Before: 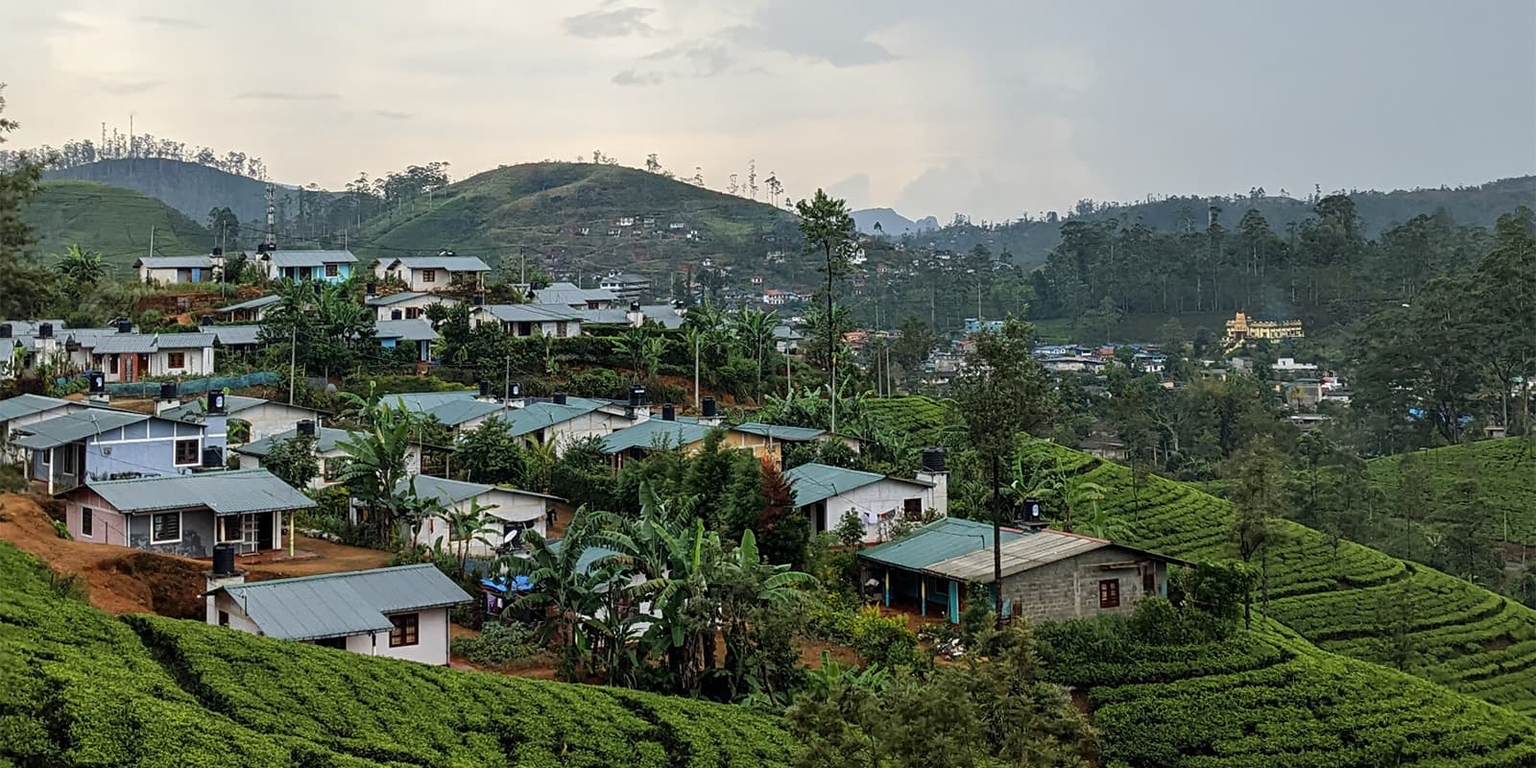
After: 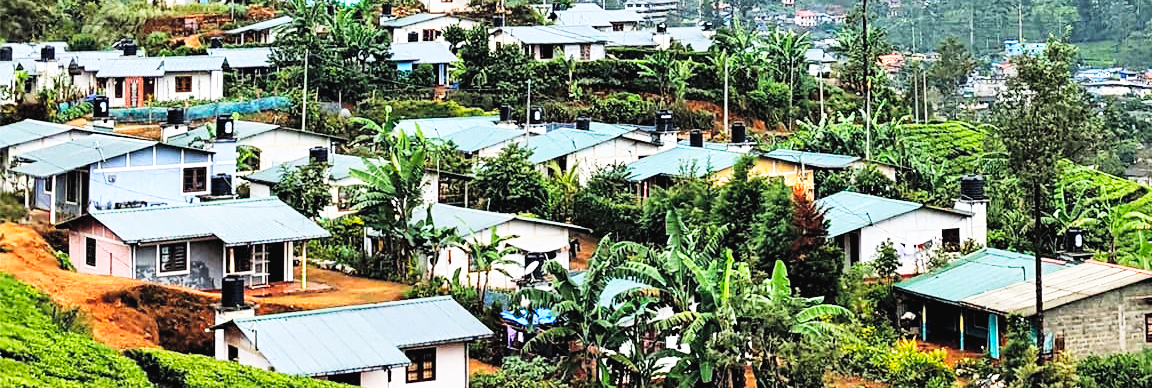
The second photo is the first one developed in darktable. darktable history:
base curve: curves: ch0 [(0, 0) (0.007, 0.004) (0.027, 0.03) (0.046, 0.07) (0.207, 0.54) (0.442, 0.872) (0.673, 0.972) (1, 1)], preserve colors none
crop: top 36.498%, right 27.964%, bottom 14.995%
contrast equalizer: octaves 7, y [[0.6 ×6], [0.55 ×6], [0 ×6], [0 ×6], [0 ×6]], mix 0.35
contrast brightness saturation: contrast 0.1, brightness 0.3, saturation 0.14
